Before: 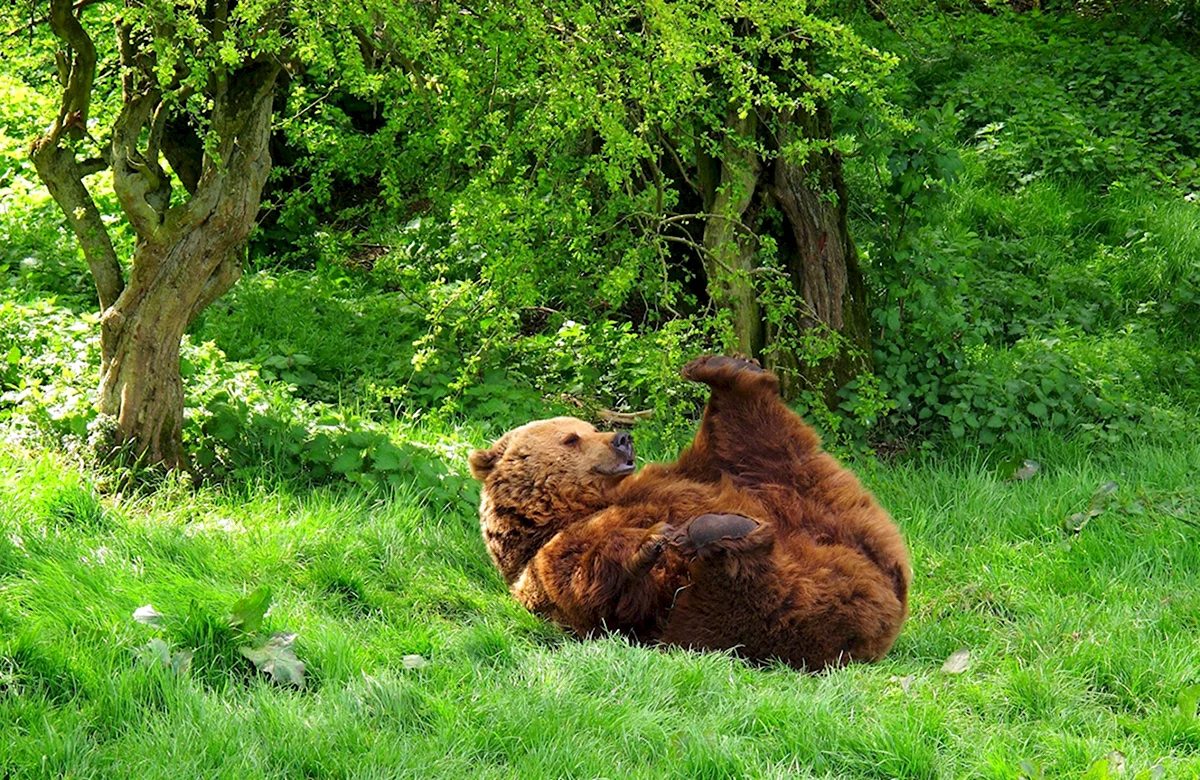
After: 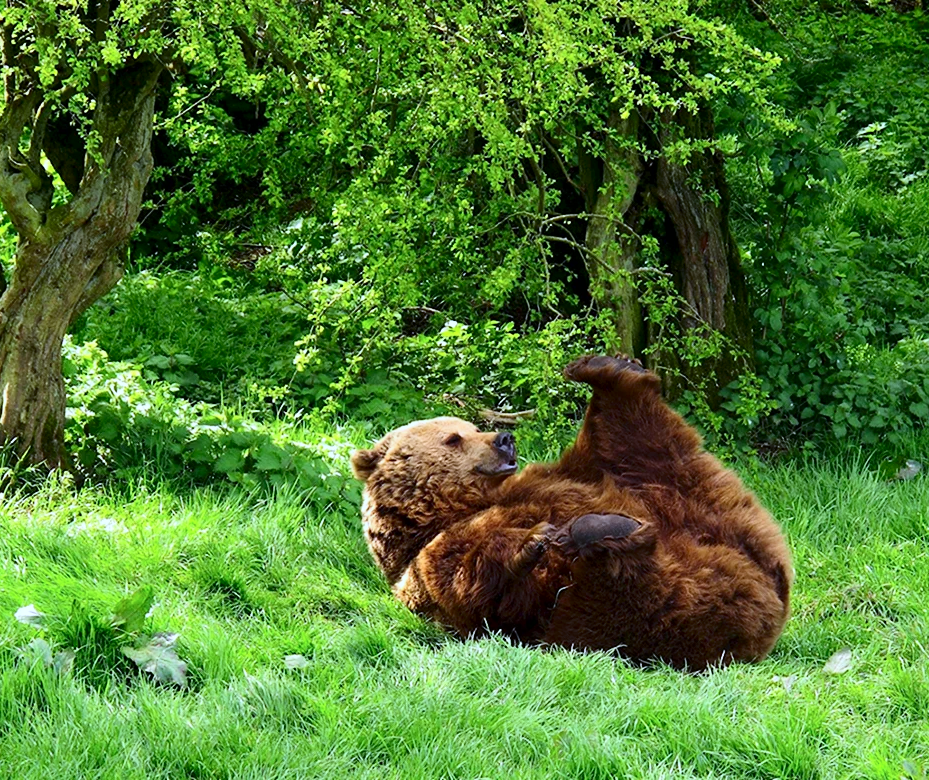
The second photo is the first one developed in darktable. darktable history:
crop: left 9.88%, right 12.664%
white balance: red 0.926, green 1.003, blue 1.133
contrast brightness saturation: contrast 0.22
